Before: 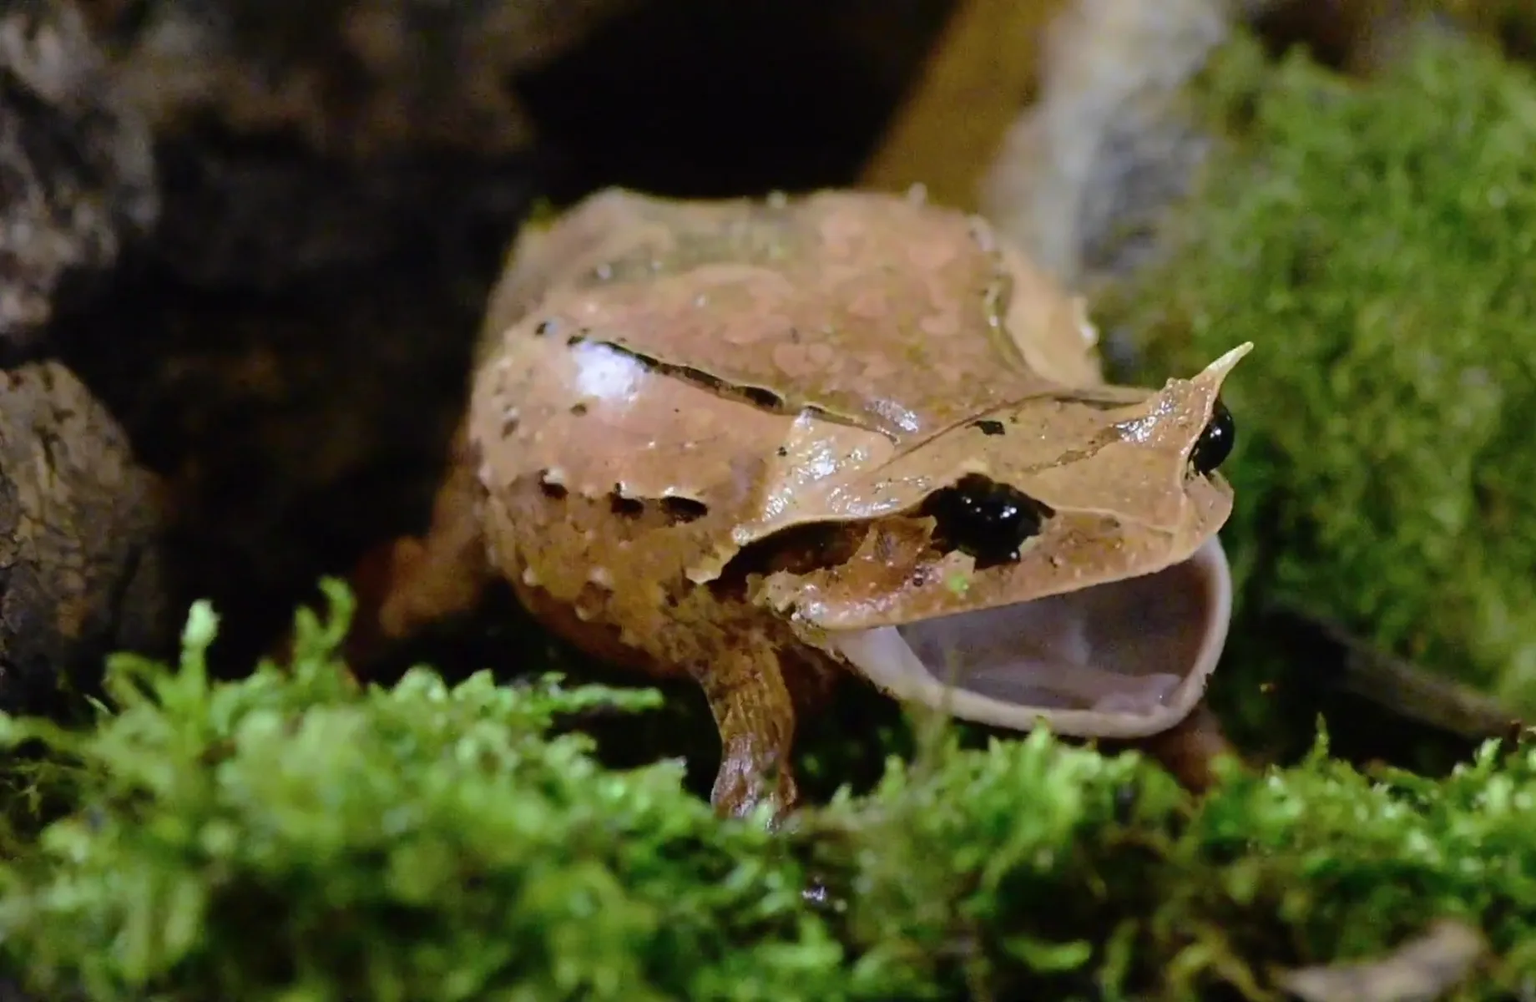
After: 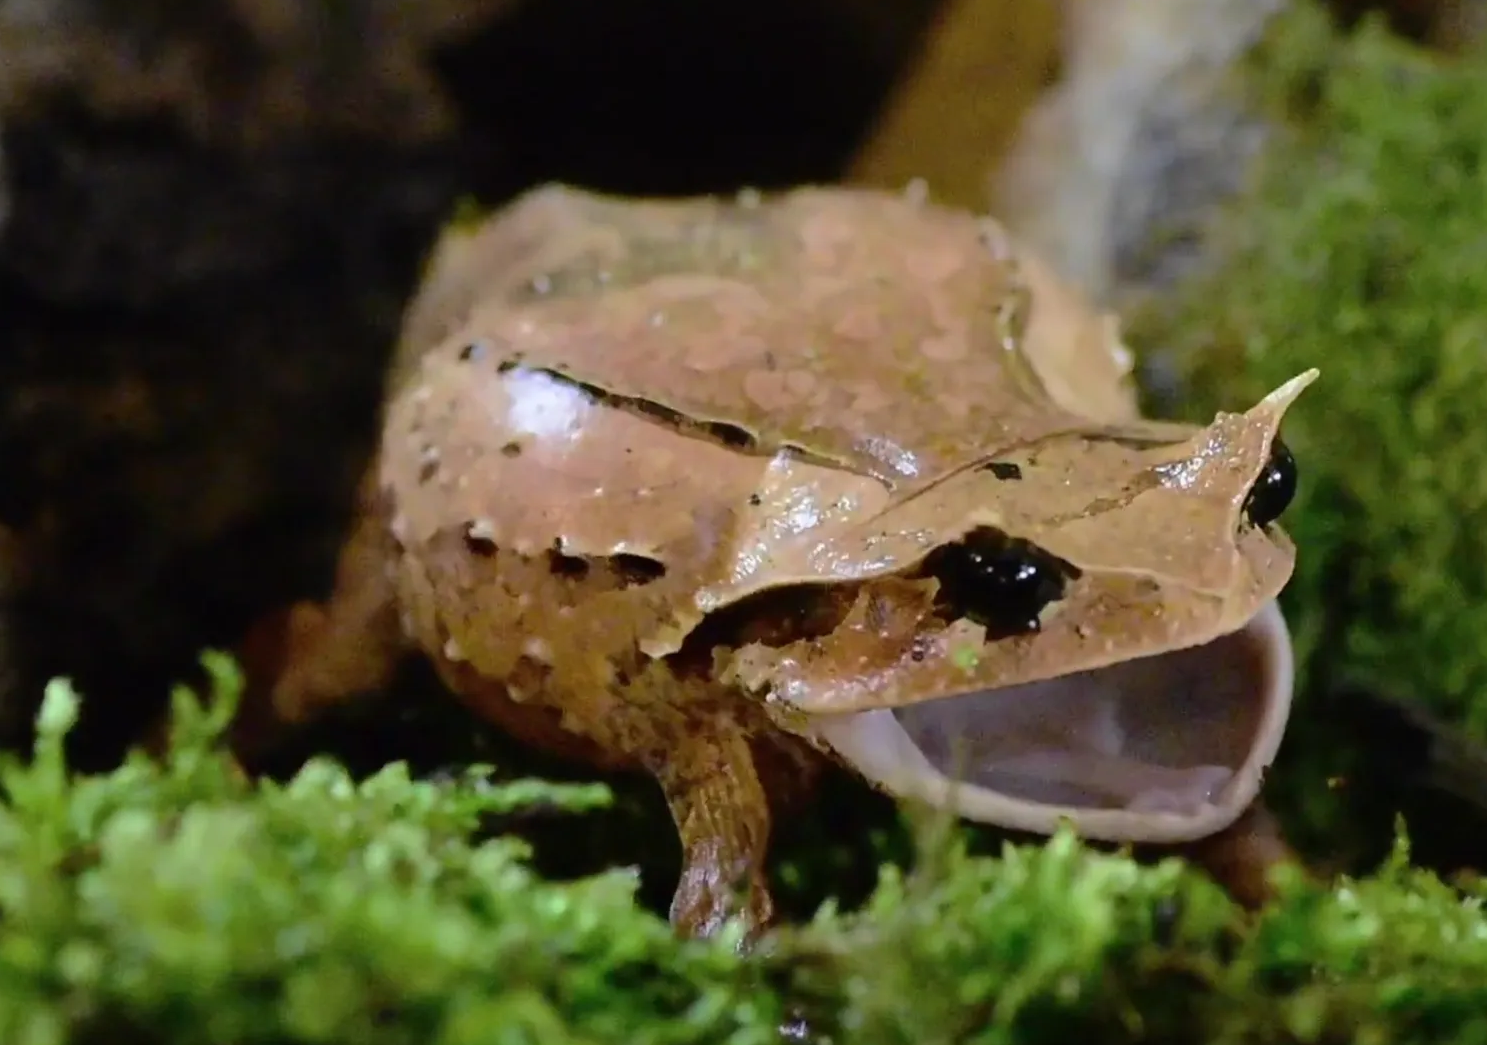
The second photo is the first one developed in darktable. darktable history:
crop: left 9.913%, top 3.472%, right 9.244%, bottom 9.411%
